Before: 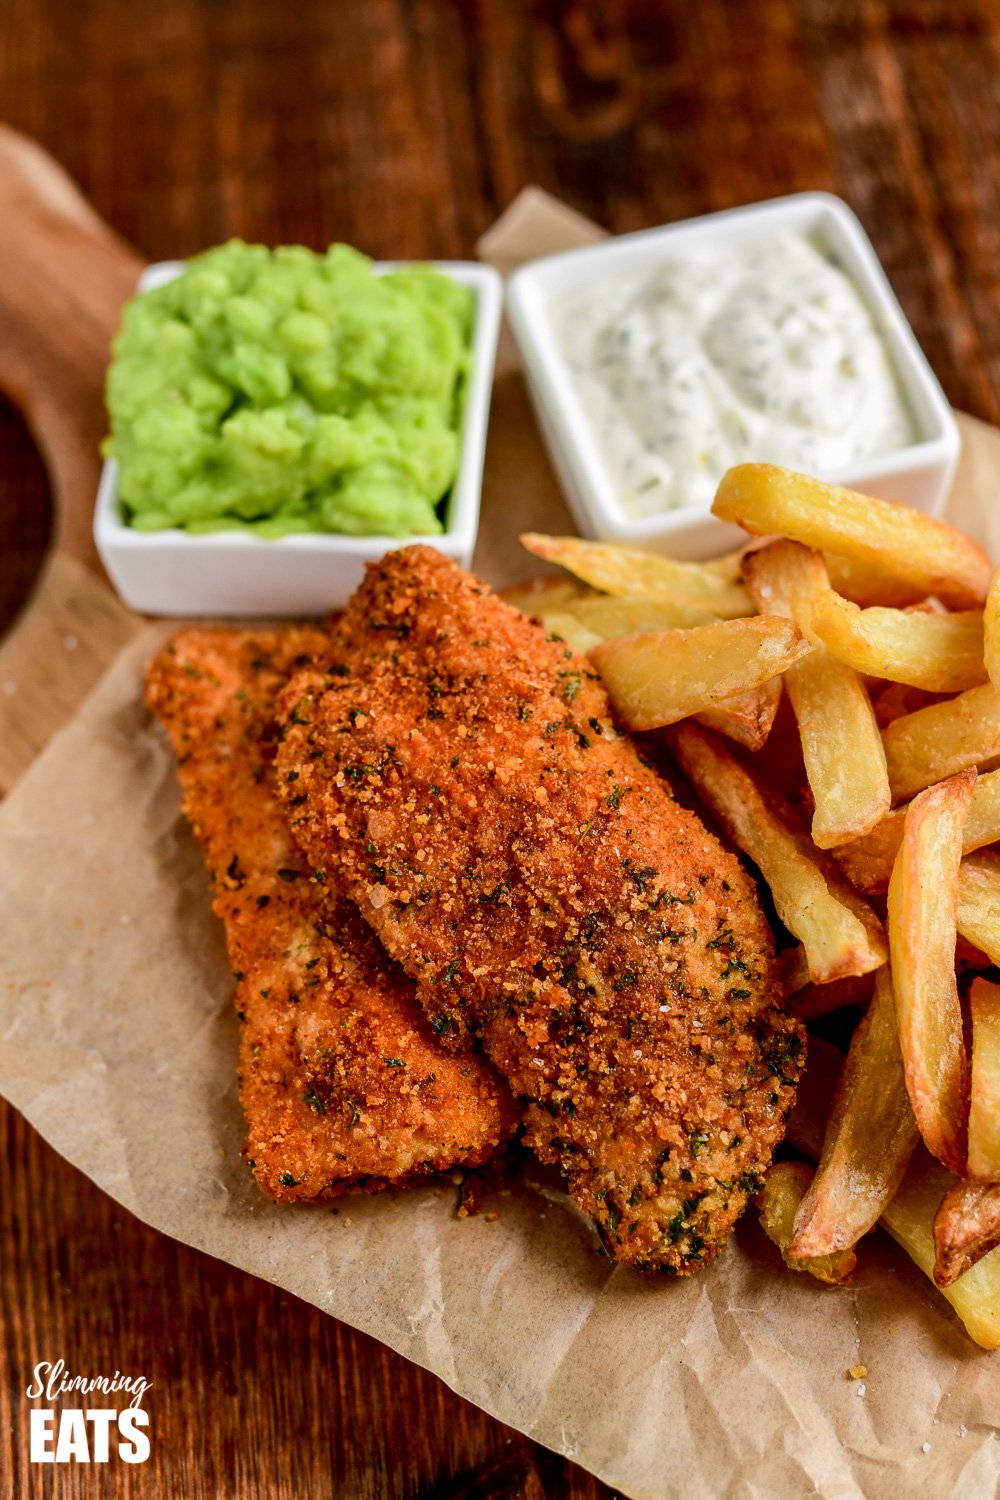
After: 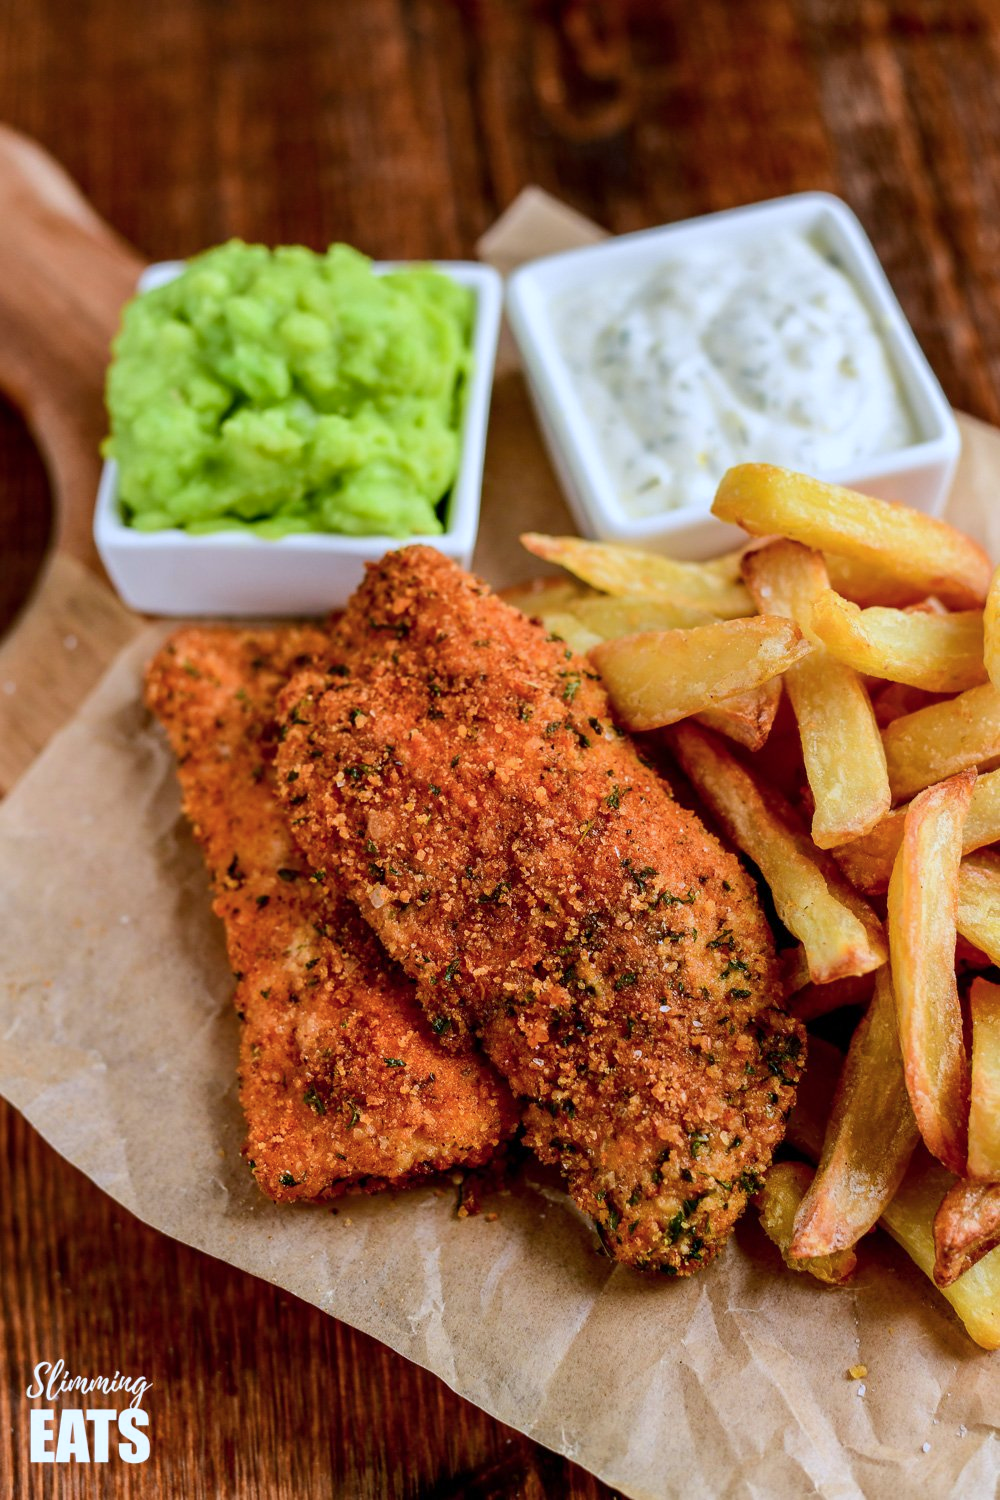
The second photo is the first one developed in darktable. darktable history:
color calibration: output R [0.994, 0.059, -0.119, 0], output G [-0.036, 1.09, -0.119, 0], output B [0.078, -0.108, 0.961, 0], illuminant custom, x 0.371, y 0.382, temperature 4281.14 K
